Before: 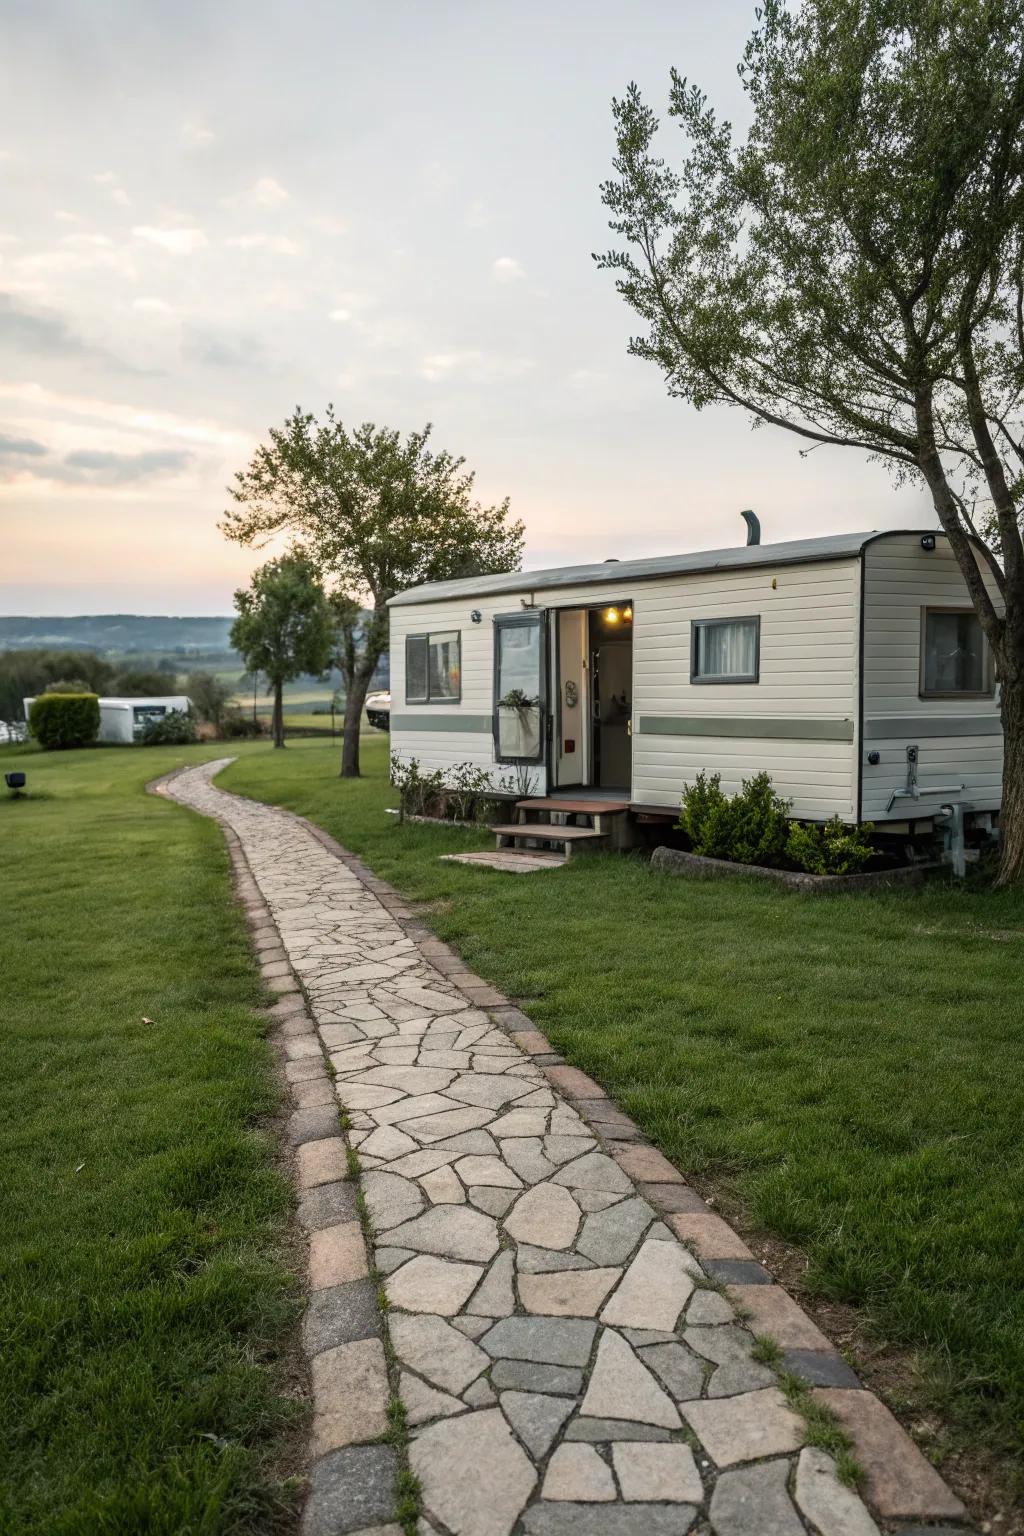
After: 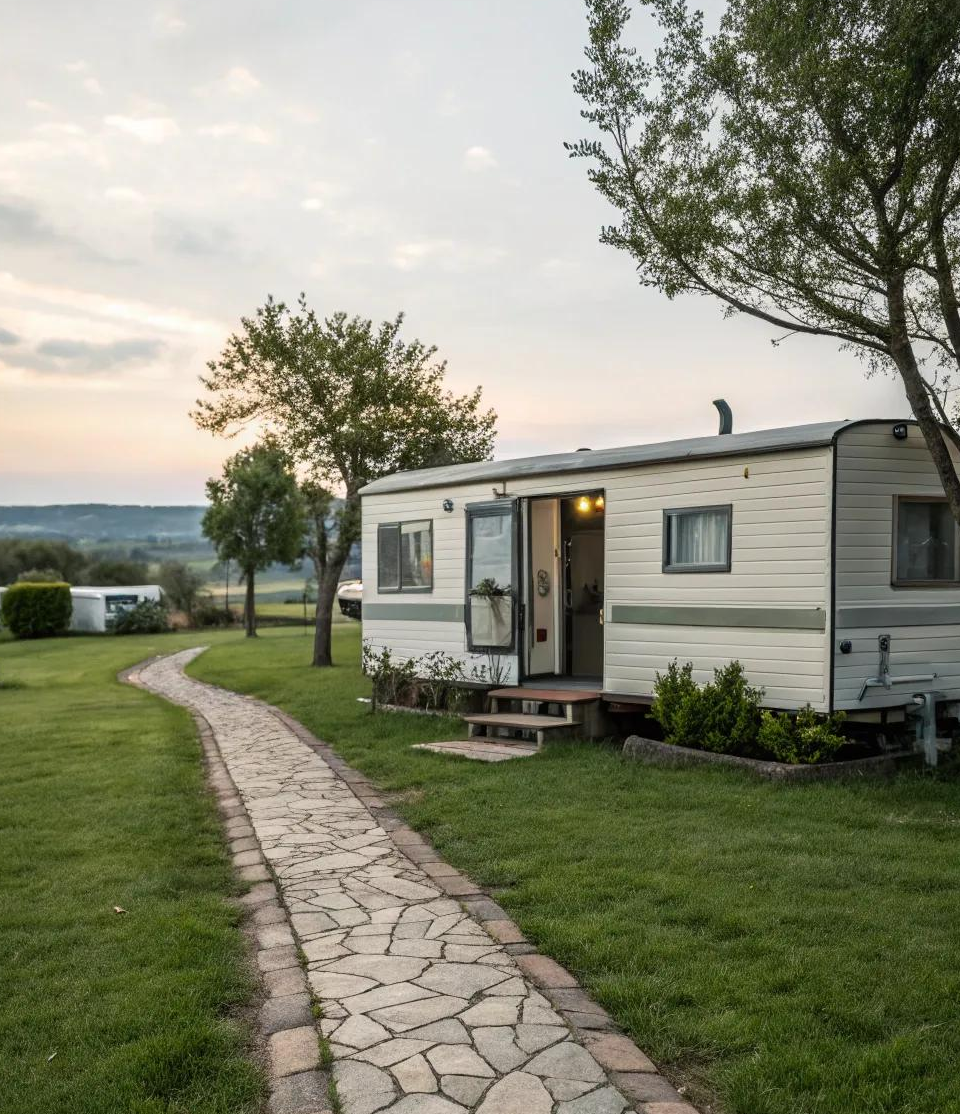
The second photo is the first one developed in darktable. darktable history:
crop: left 2.737%, top 7.287%, right 3.421%, bottom 20.179%
